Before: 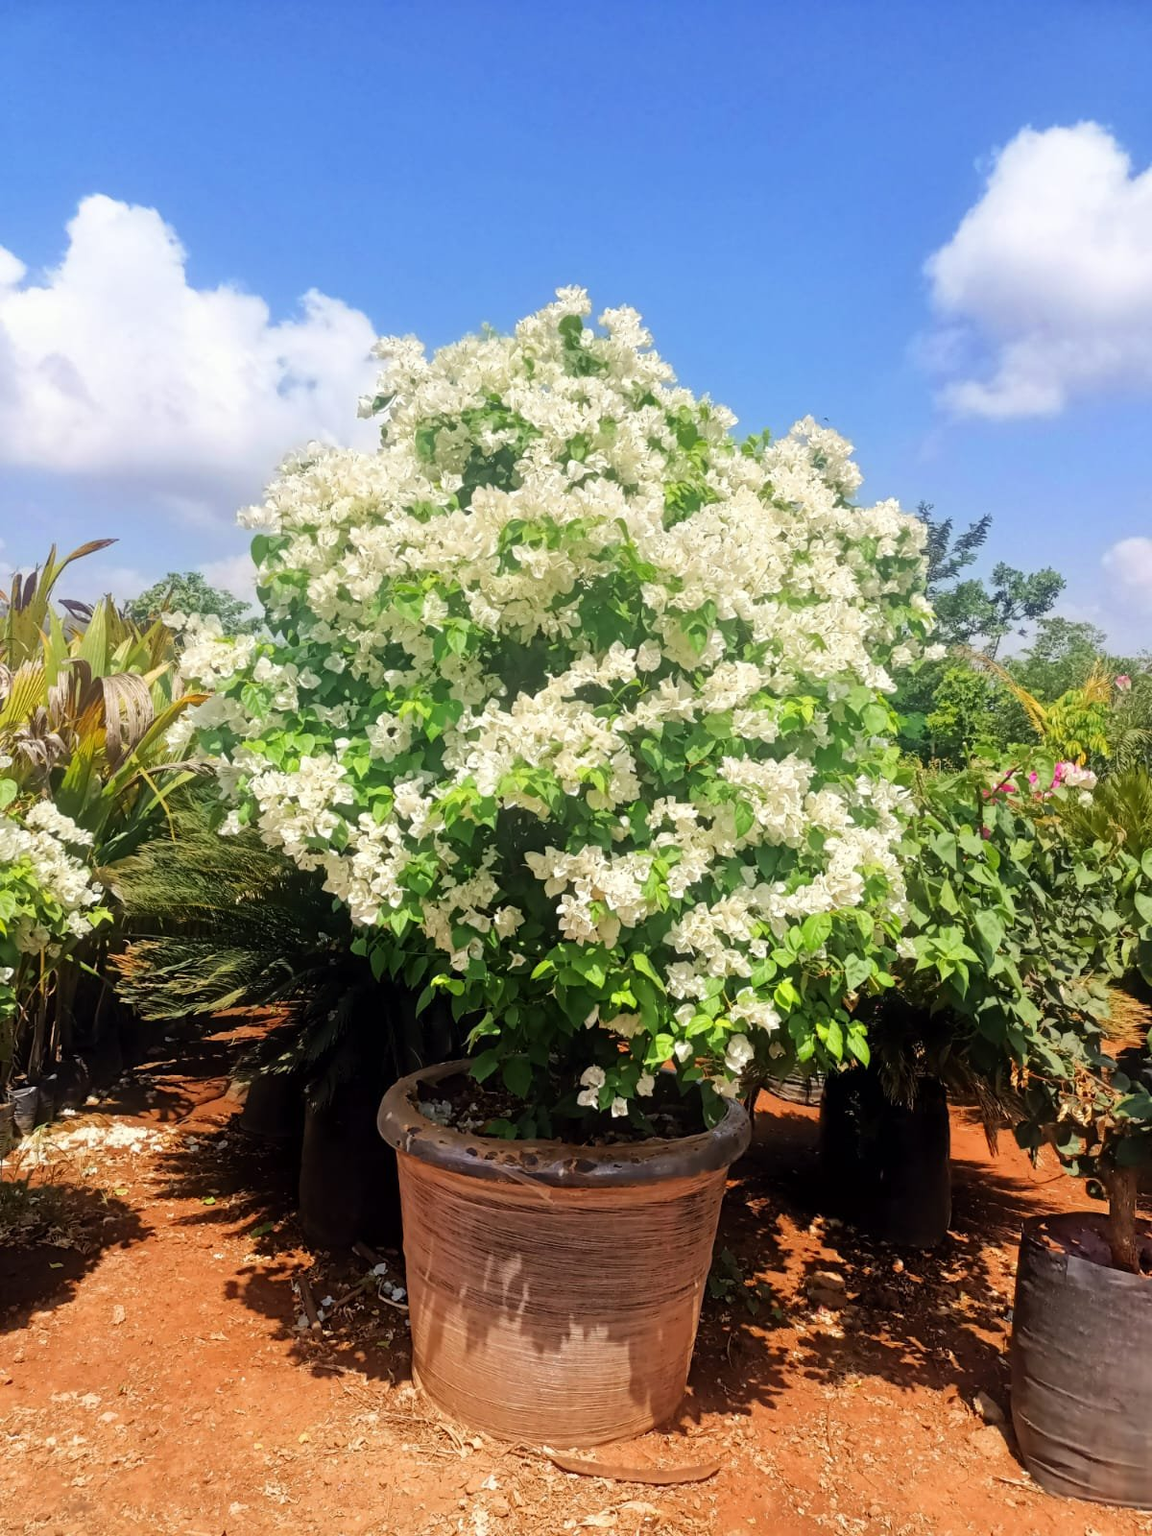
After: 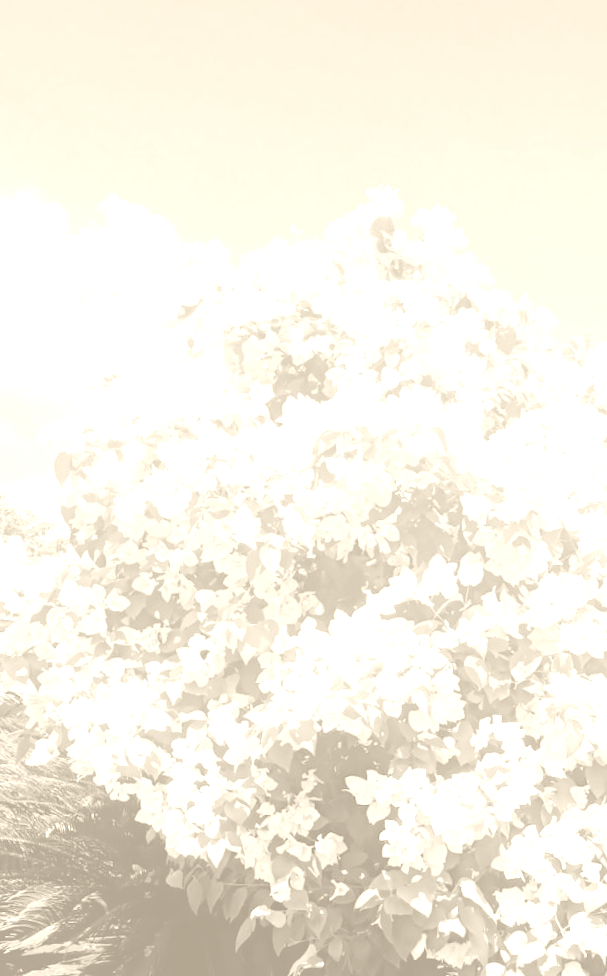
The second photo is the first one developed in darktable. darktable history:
crop: left 17.835%, top 7.675%, right 32.881%, bottom 32.213%
colorize: hue 36°, saturation 71%, lightness 80.79%
velvia: strength 67.07%, mid-tones bias 0.972
rotate and perspective: rotation -1.17°, automatic cropping off
